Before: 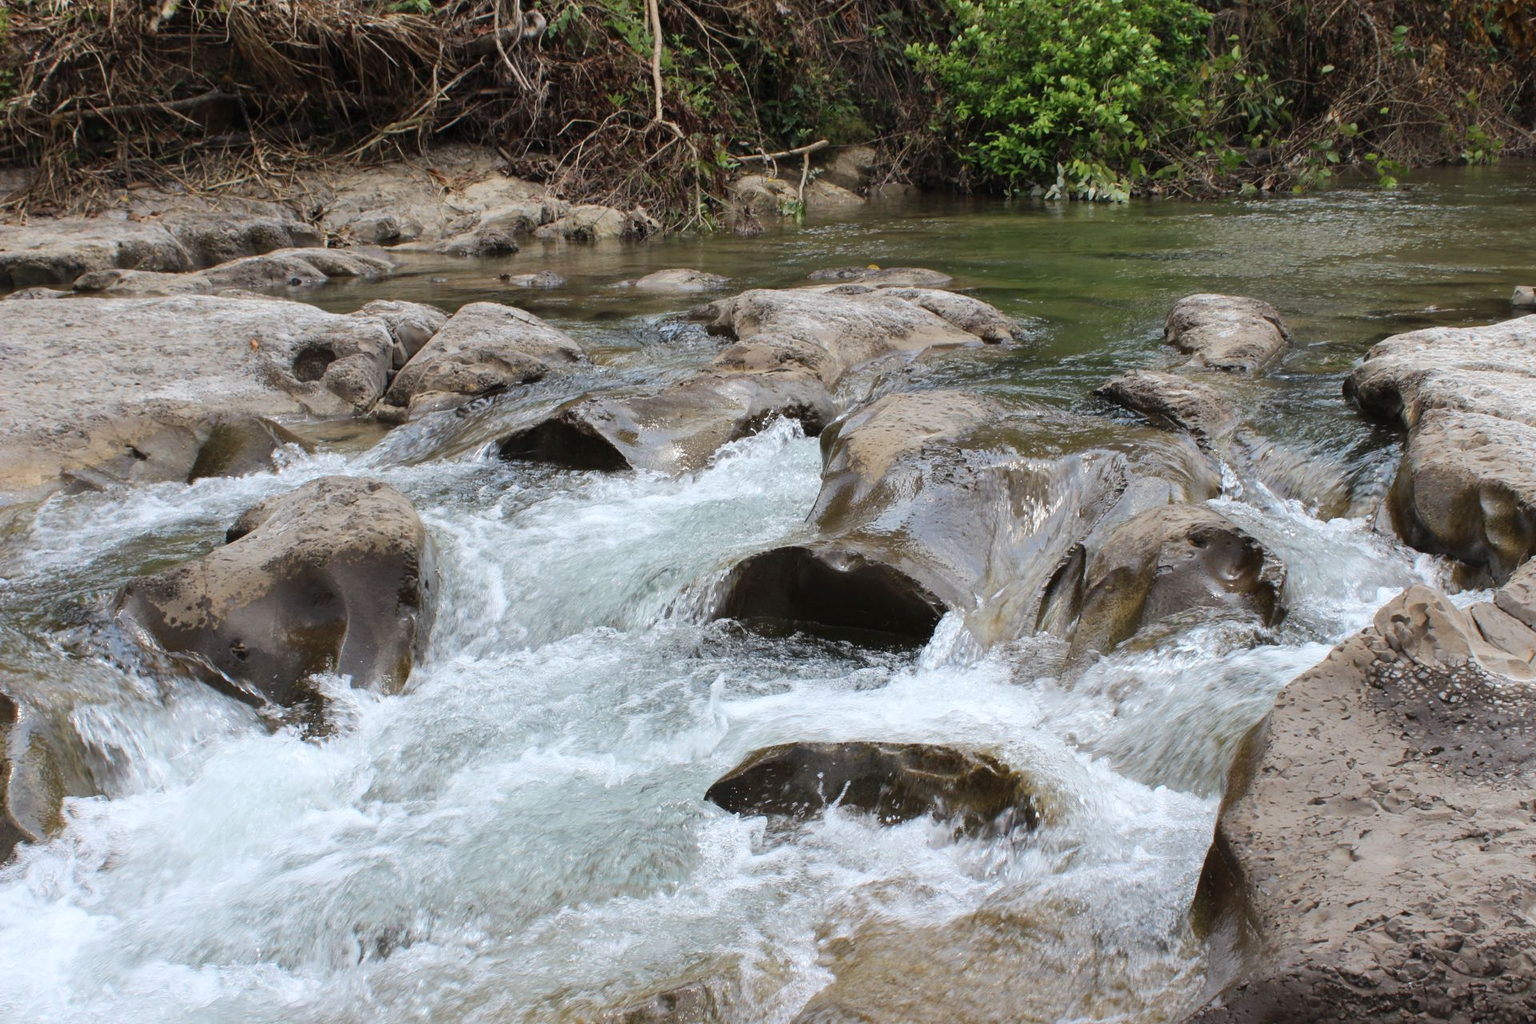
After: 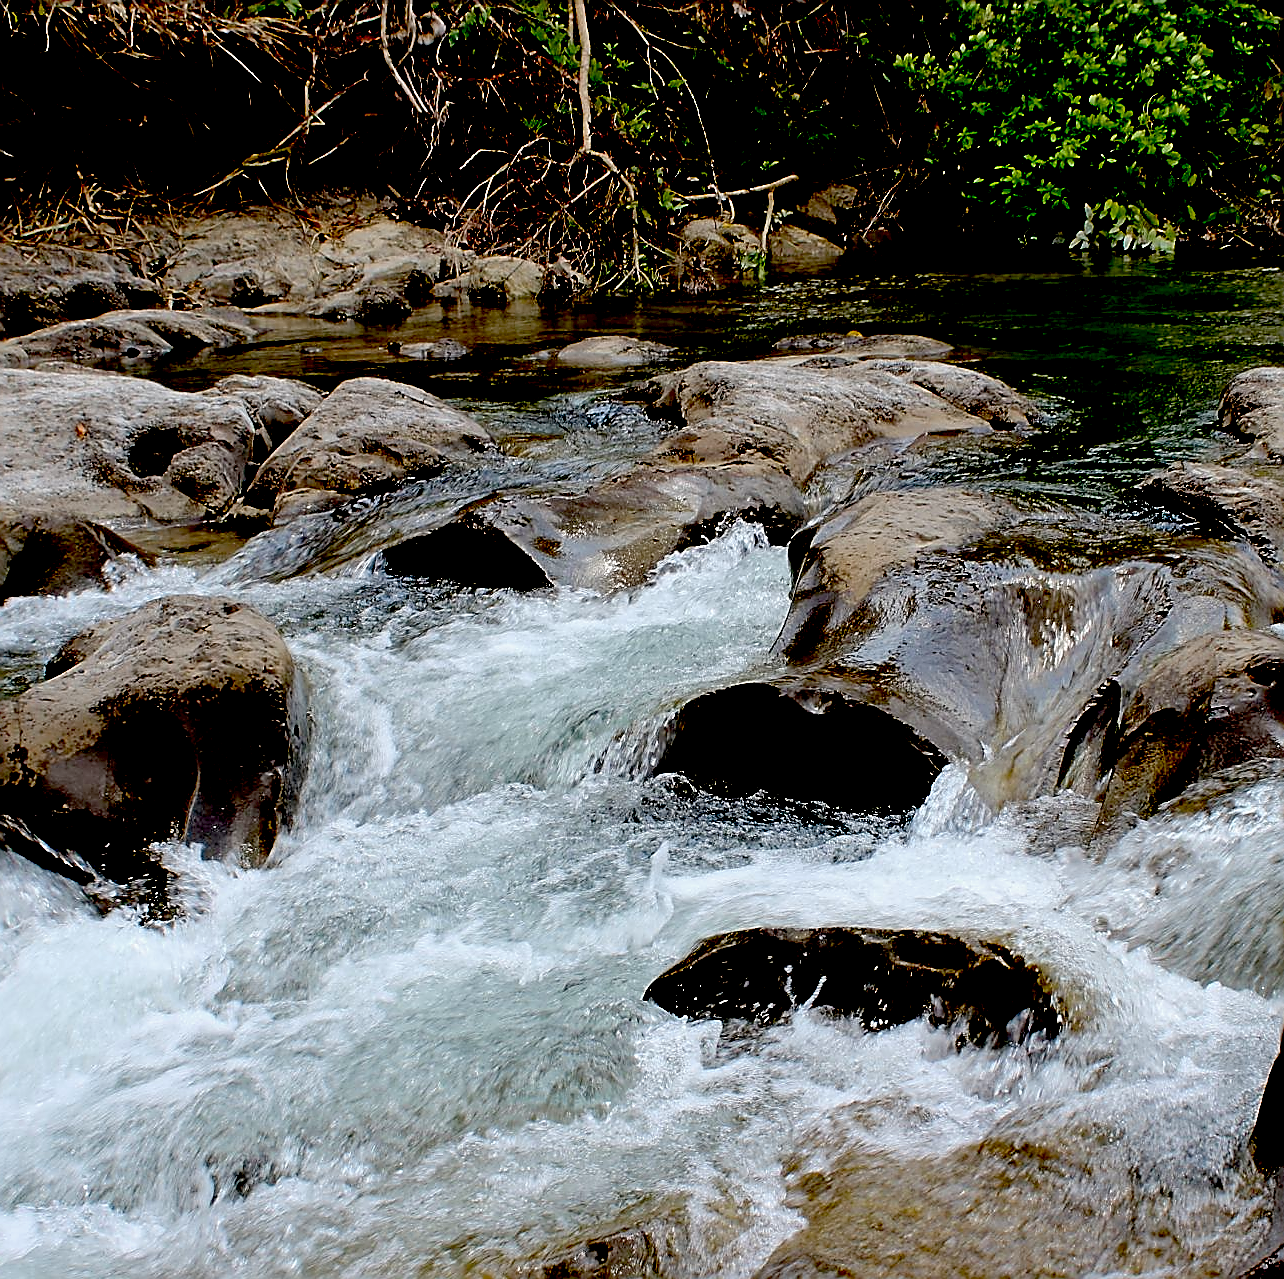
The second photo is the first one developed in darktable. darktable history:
exposure: black level correction 0.098, exposure -0.084 EV, compensate exposure bias true, compensate highlight preservation false
crop and rotate: left 12.364%, right 20.731%
sharpen: radius 1.357, amount 1.259, threshold 0.718
